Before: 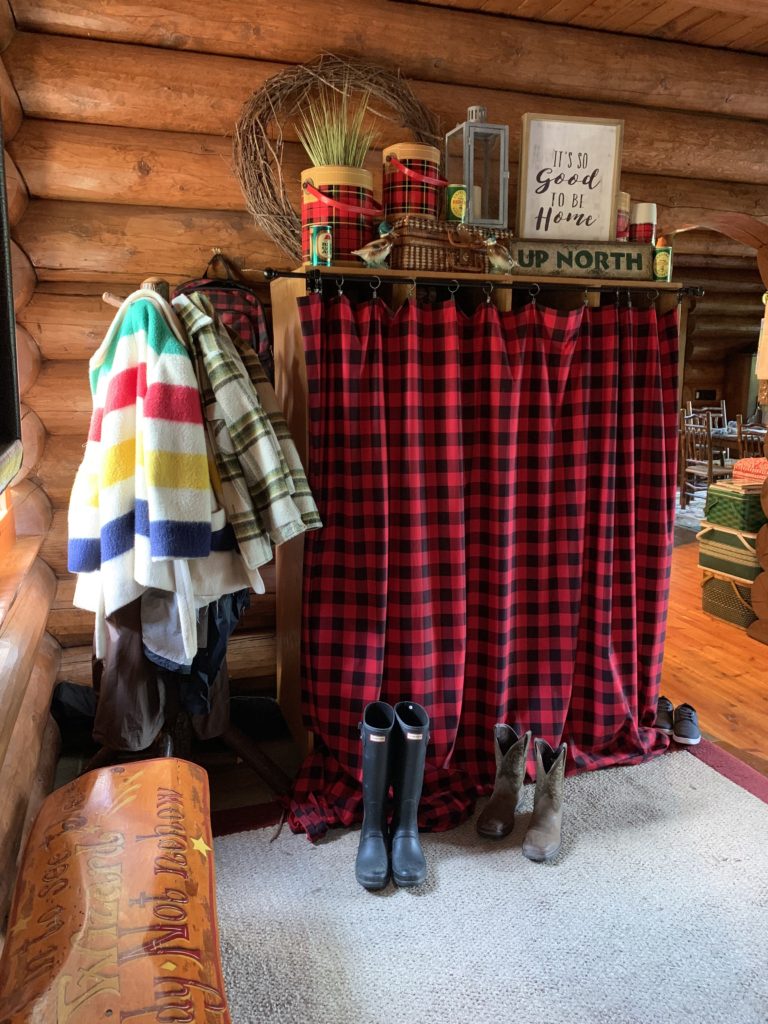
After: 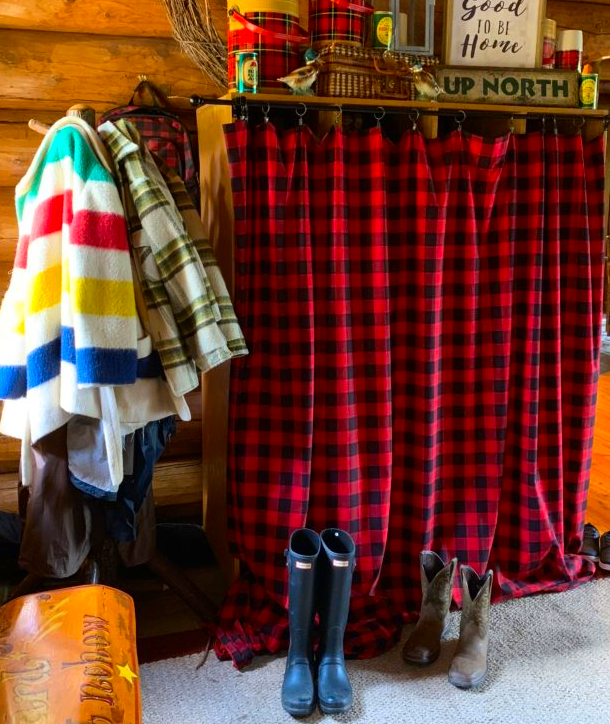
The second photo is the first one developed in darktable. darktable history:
color contrast: green-magenta contrast 0.85, blue-yellow contrast 1.25, unbound 0
crop: left 9.712%, top 16.928%, right 10.845%, bottom 12.332%
contrast brightness saturation: contrast 0.09, saturation 0.28
